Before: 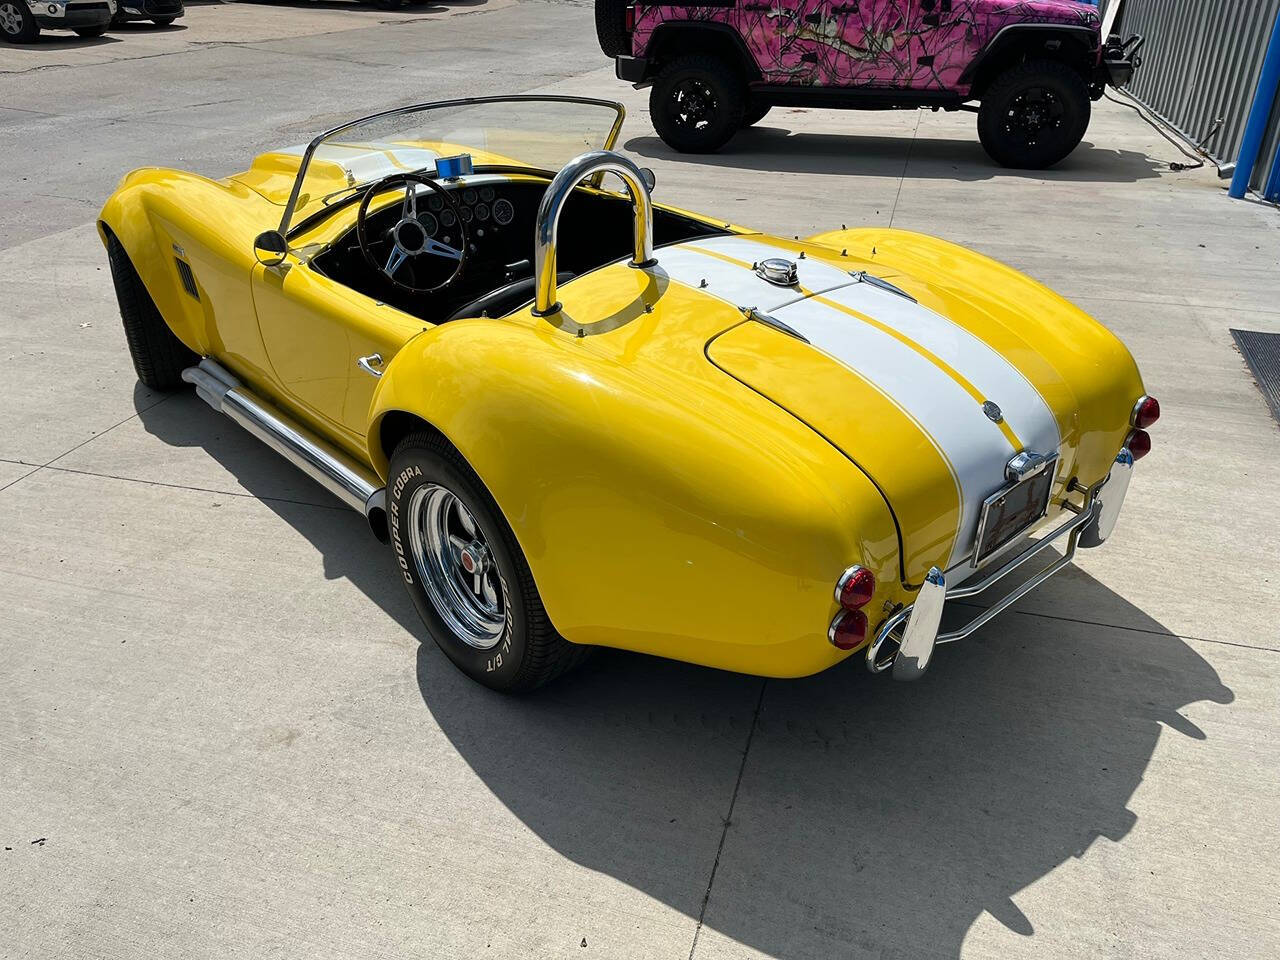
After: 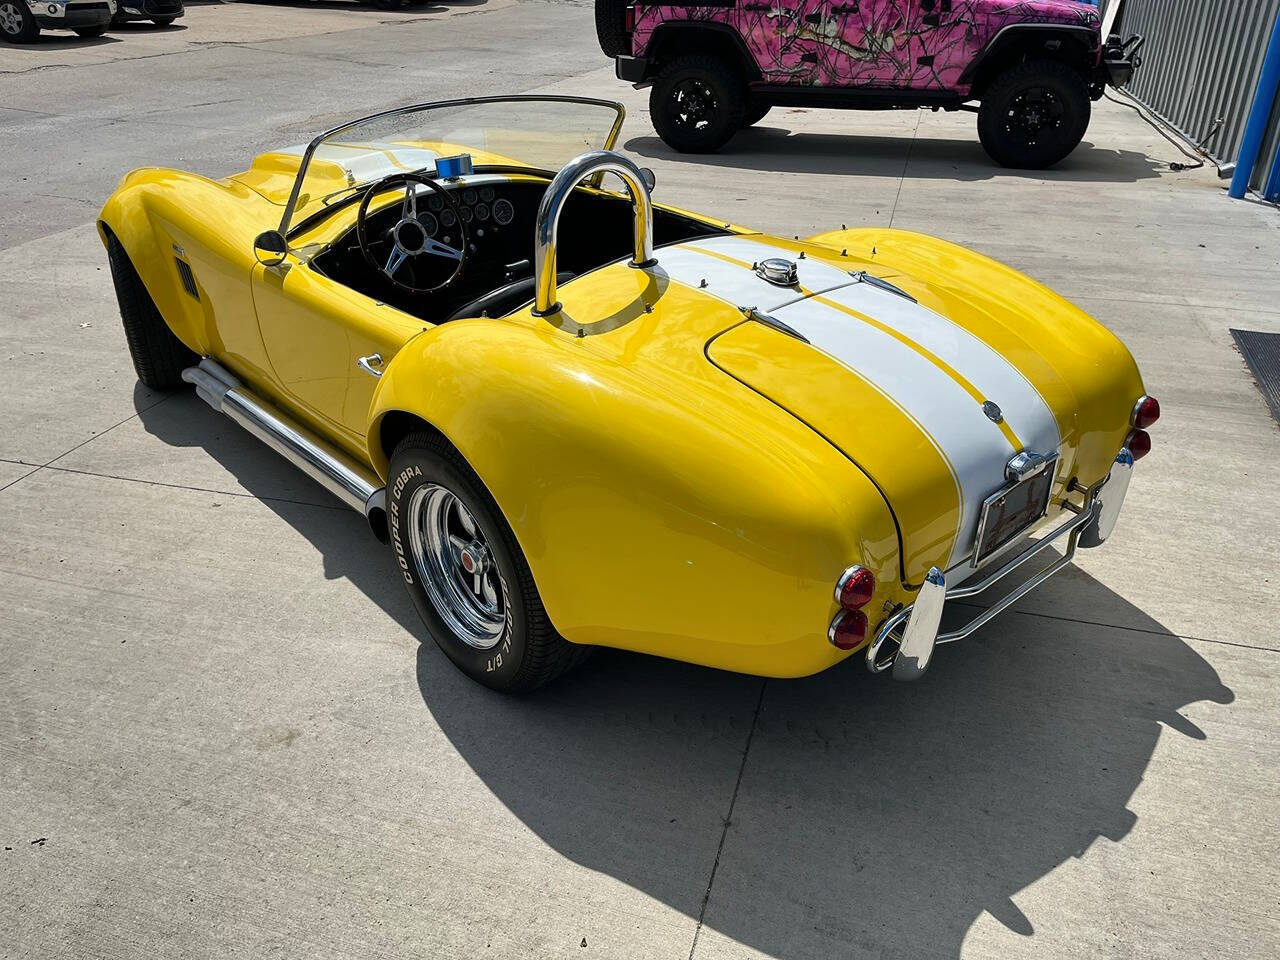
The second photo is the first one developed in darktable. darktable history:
shadows and highlights: radius 116.65, shadows 42.12, highlights -62.08, highlights color adjustment 39.01%, soften with gaussian
